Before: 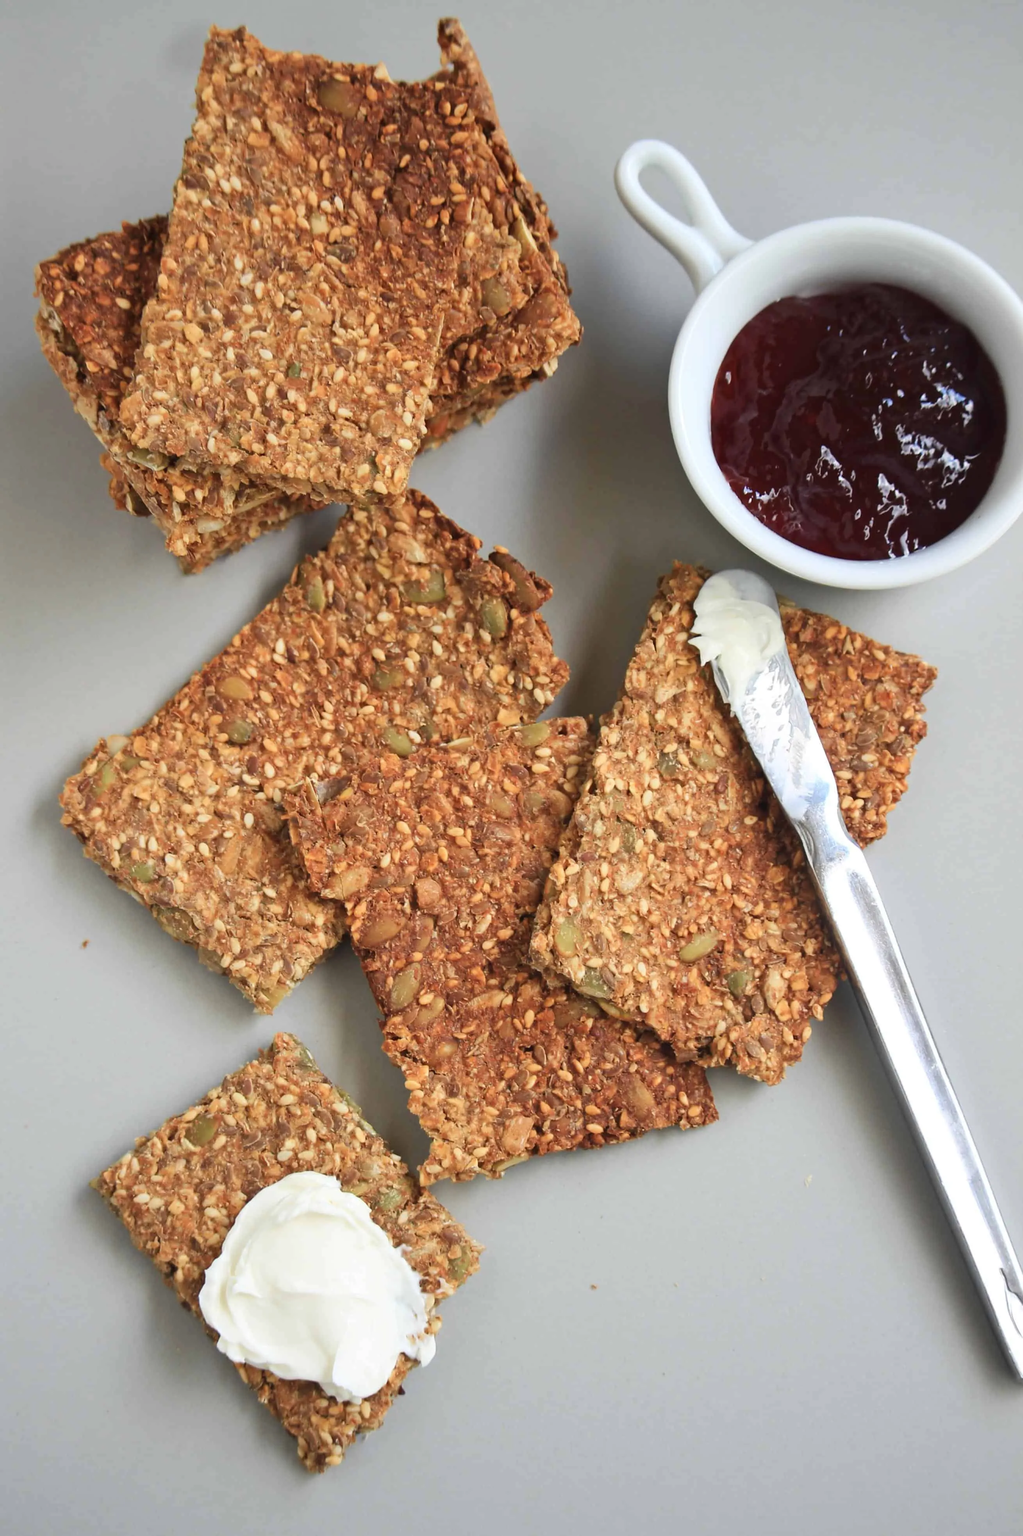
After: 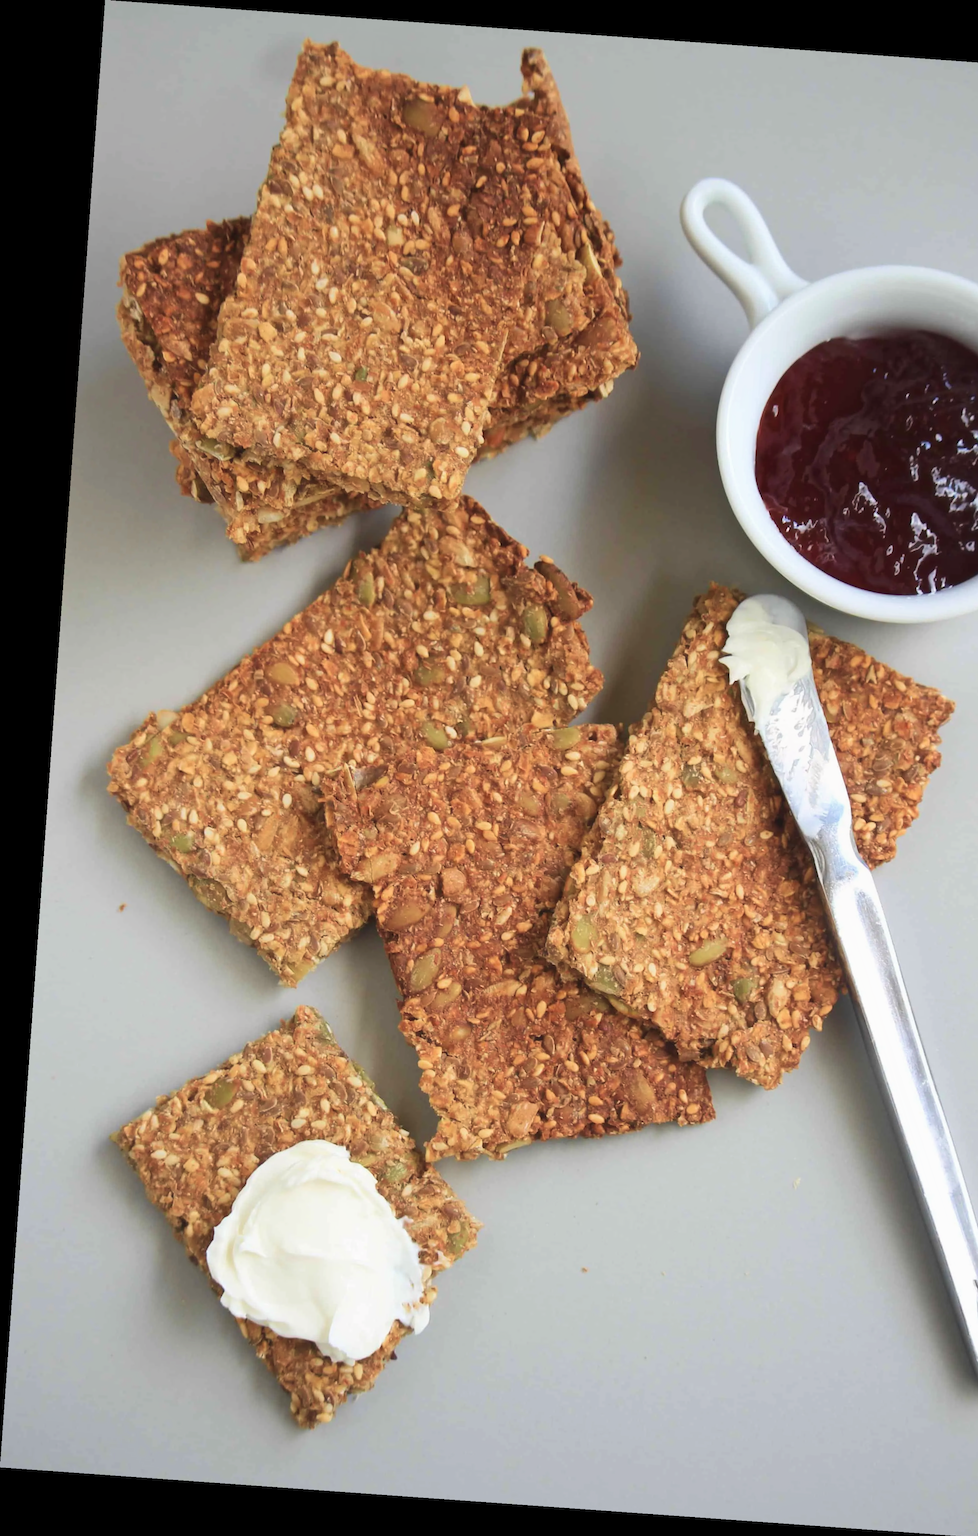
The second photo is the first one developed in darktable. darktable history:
velvia: on, module defaults
crop: right 9.509%, bottom 0.031%
haze removal: strength -0.09, adaptive false
contrast equalizer: octaves 7, y [[0.6 ×6], [0.55 ×6], [0 ×6], [0 ×6], [0 ×6]], mix -0.2
rotate and perspective: rotation 4.1°, automatic cropping off
